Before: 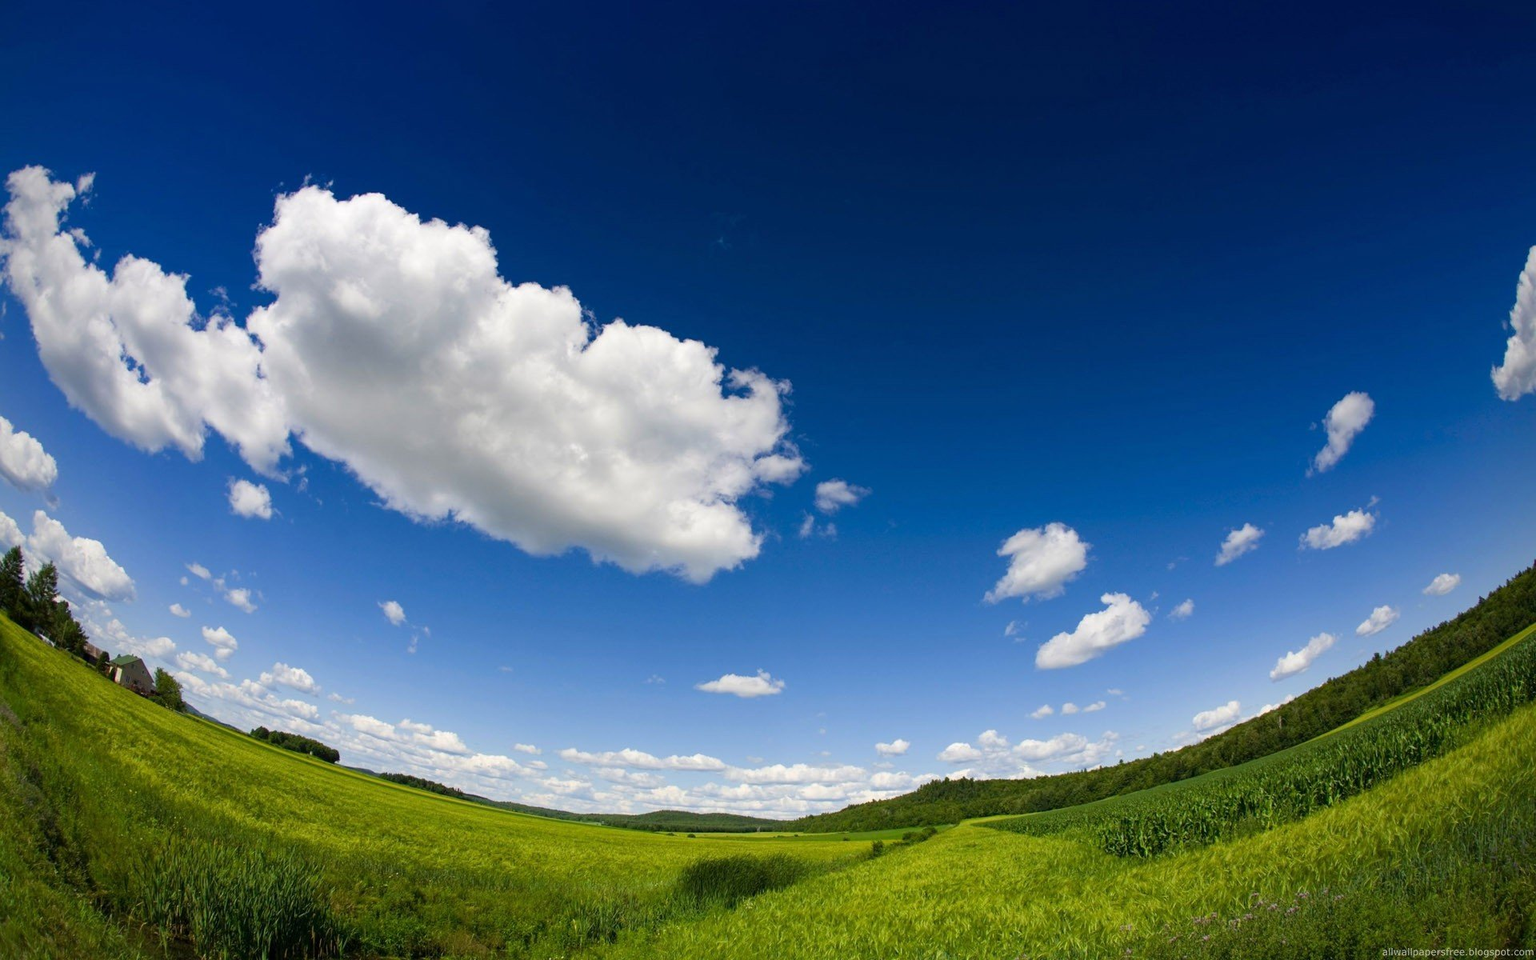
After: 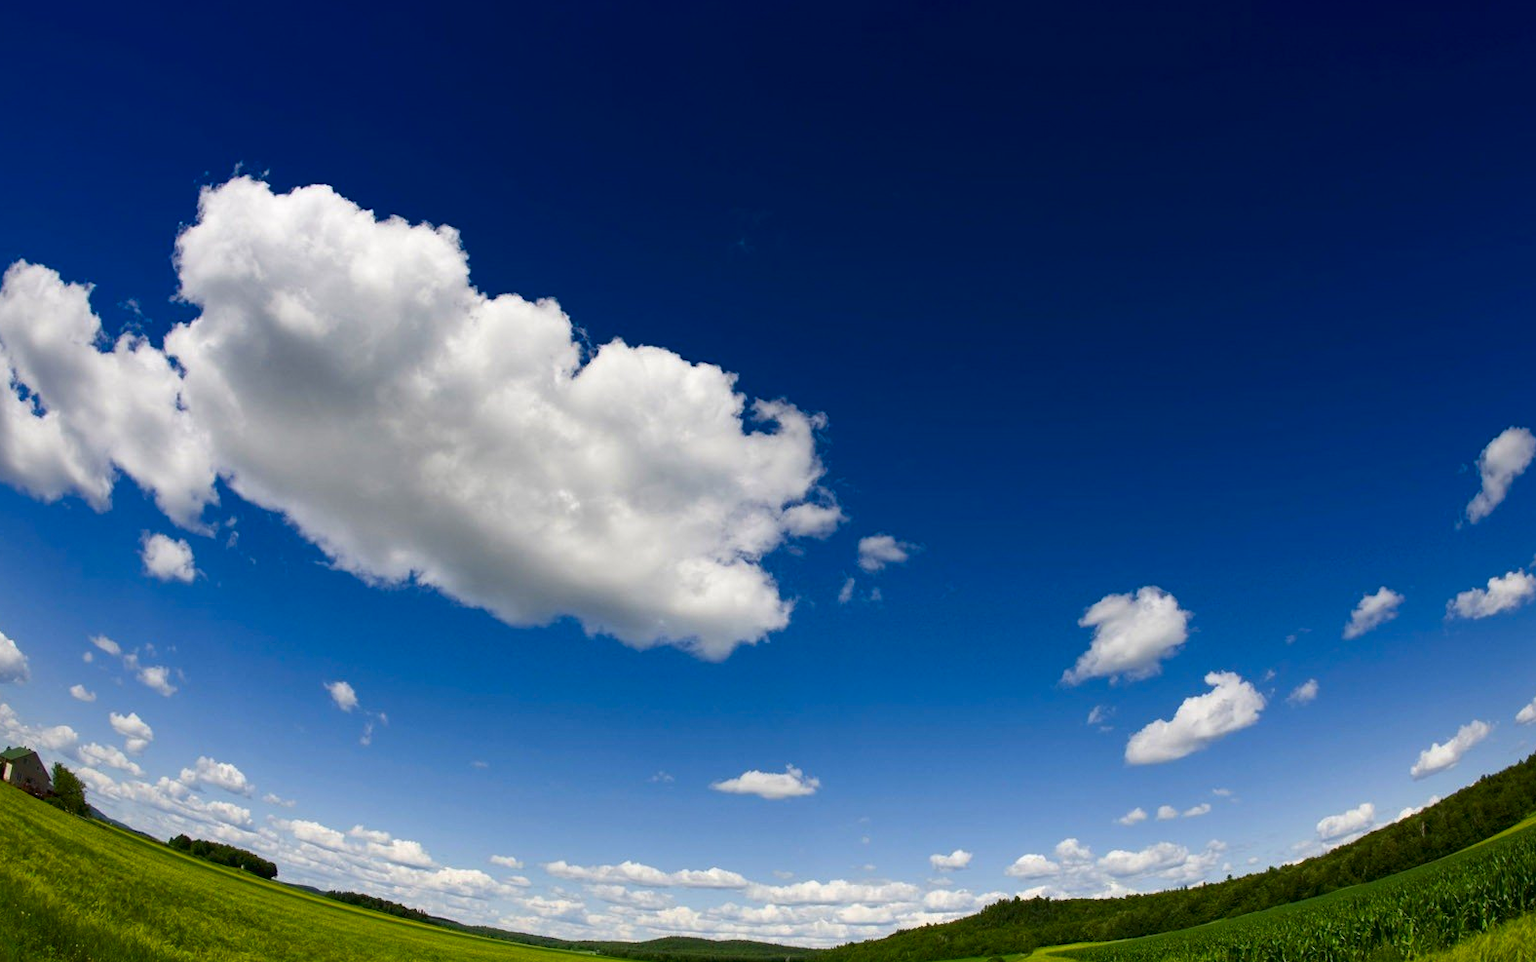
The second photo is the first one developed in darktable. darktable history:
contrast brightness saturation: contrast 0.067, brightness -0.135, saturation 0.062
crop and rotate: left 7.304%, top 4.407%, right 10.612%, bottom 13.217%
